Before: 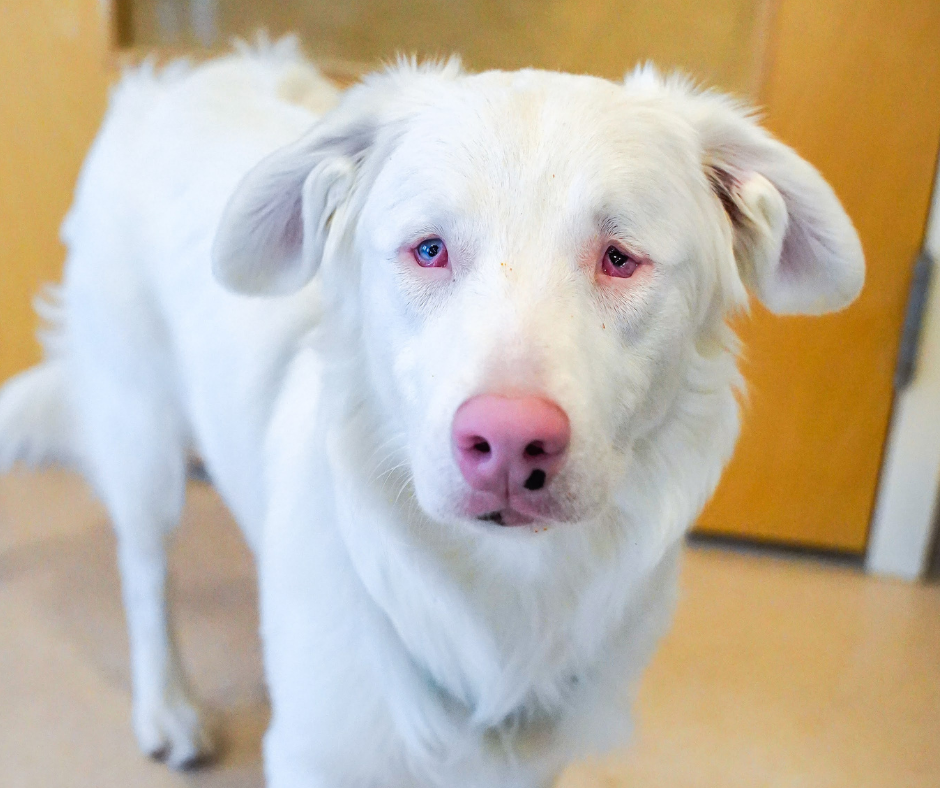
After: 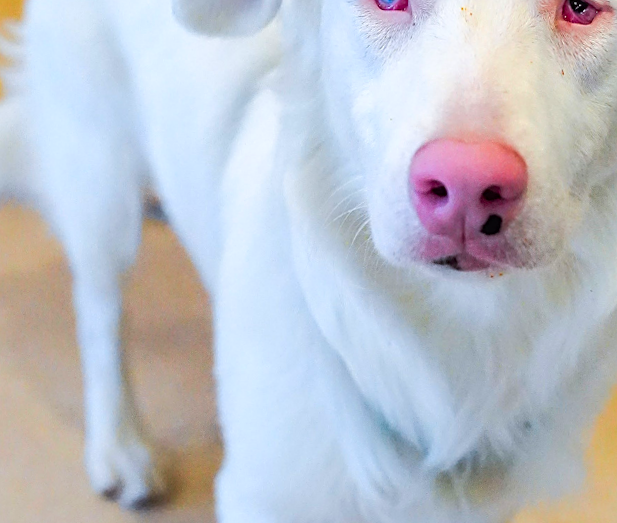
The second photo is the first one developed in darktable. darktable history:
contrast brightness saturation: brightness -0.021, saturation 0.355
crop and rotate: angle -0.999°, left 3.551%, top 32.145%, right 29.419%
sharpen: on, module defaults
